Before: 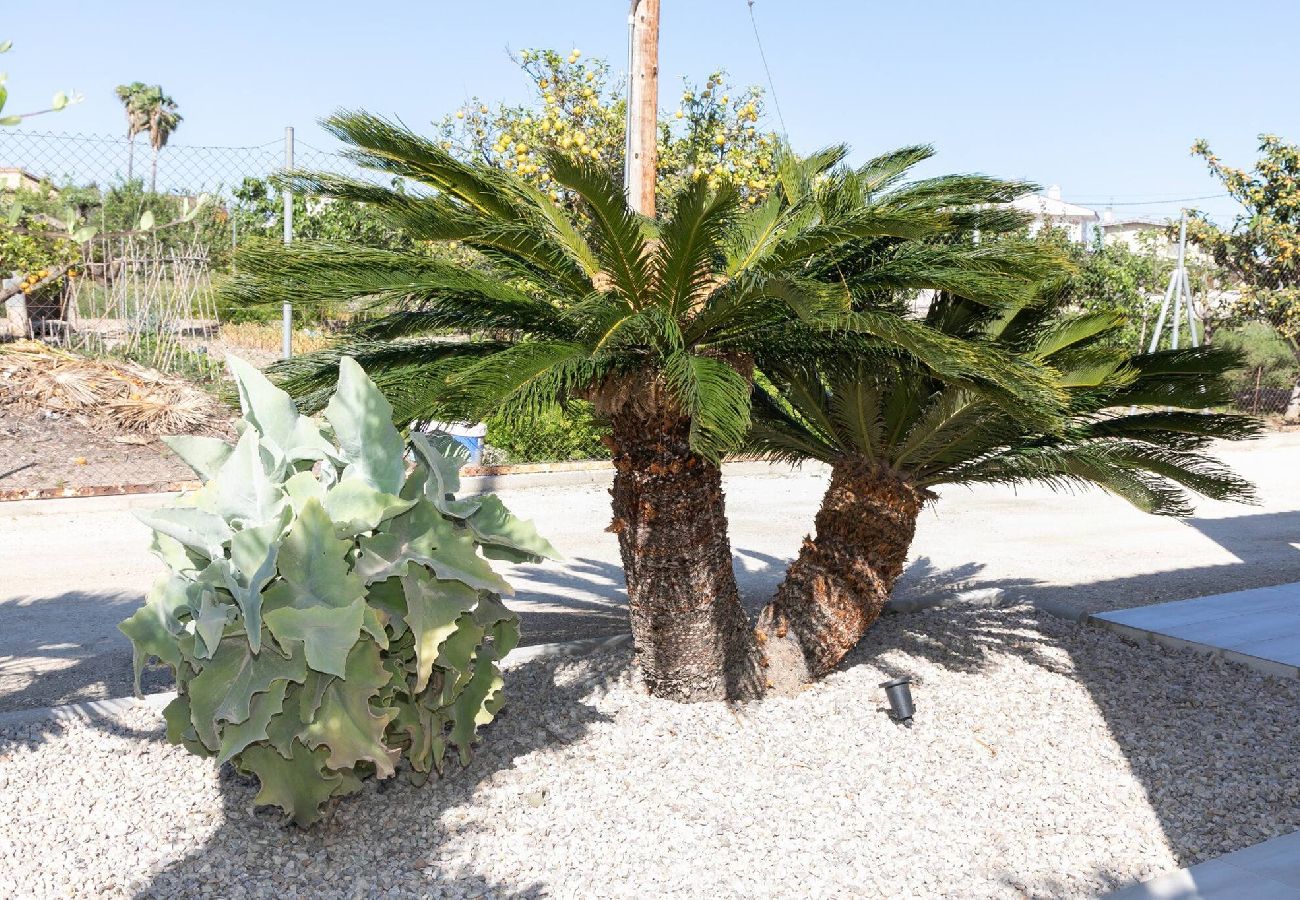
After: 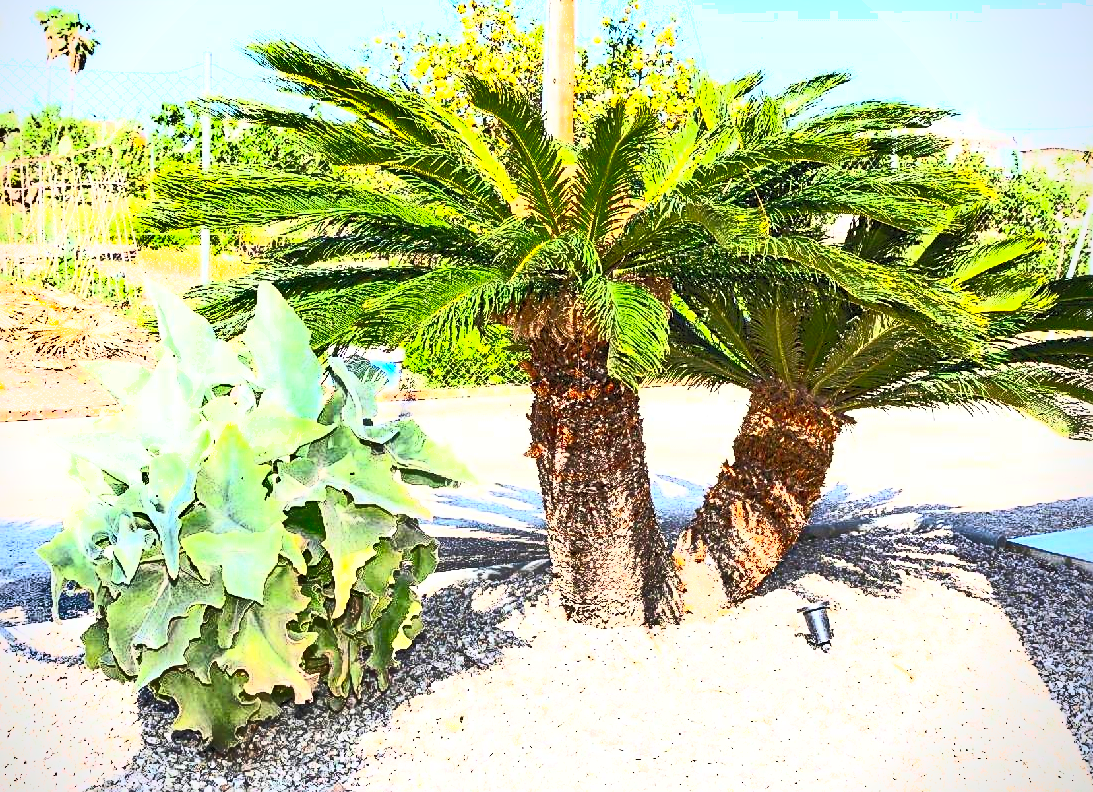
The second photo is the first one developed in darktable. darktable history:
exposure: black level correction 0, exposure 0.396 EV, compensate exposure bias true, compensate highlight preservation false
shadows and highlights: soften with gaussian
crop: left 6.371%, top 8.344%, right 9.535%, bottom 3.6%
sharpen: on, module defaults
contrast brightness saturation: contrast 0.989, brightness 0.989, saturation 0.999
vignetting: fall-off start 92.3%, brightness -0.42, saturation -0.296, center (-0.031, -0.04), unbound false
